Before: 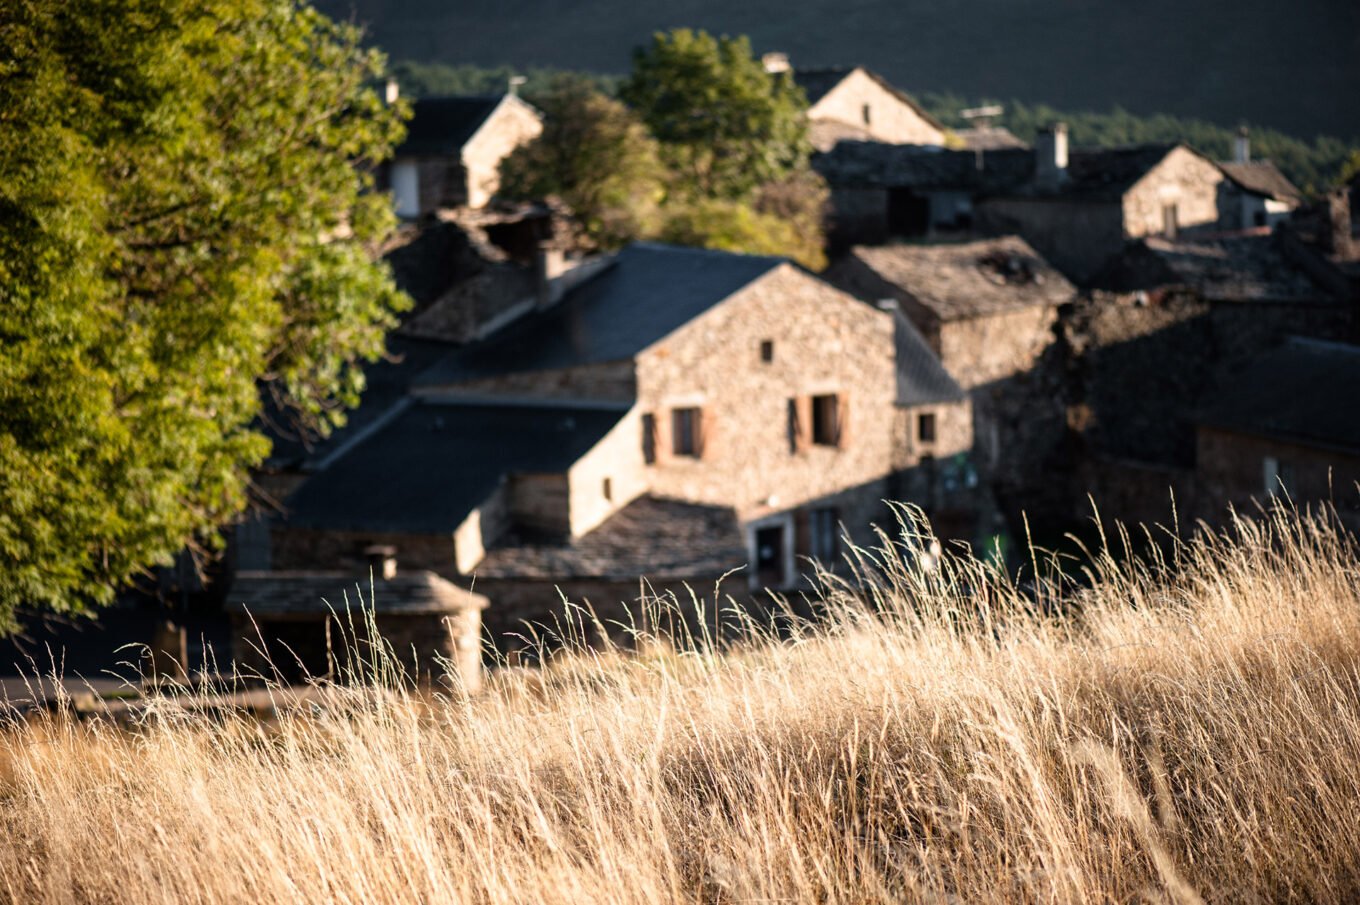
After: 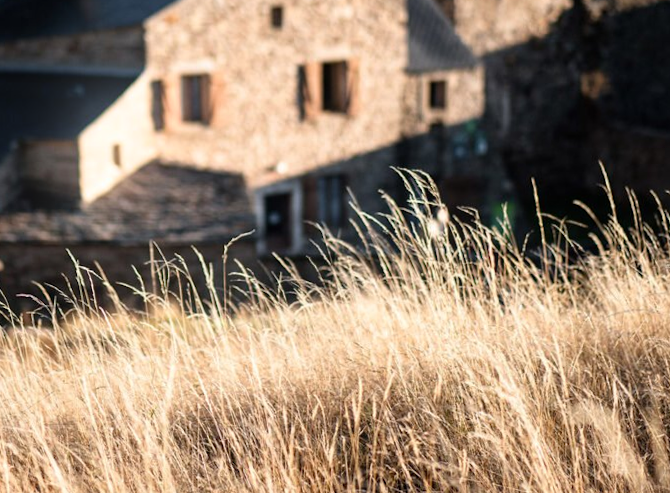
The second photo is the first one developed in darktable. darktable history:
crop: left 34.479%, top 38.822%, right 13.718%, bottom 5.172%
rotate and perspective: rotation 0.074°, lens shift (vertical) 0.096, lens shift (horizontal) -0.041, crop left 0.043, crop right 0.952, crop top 0.024, crop bottom 0.979
bloom: size 9%, threshold 100%, strength 7%
